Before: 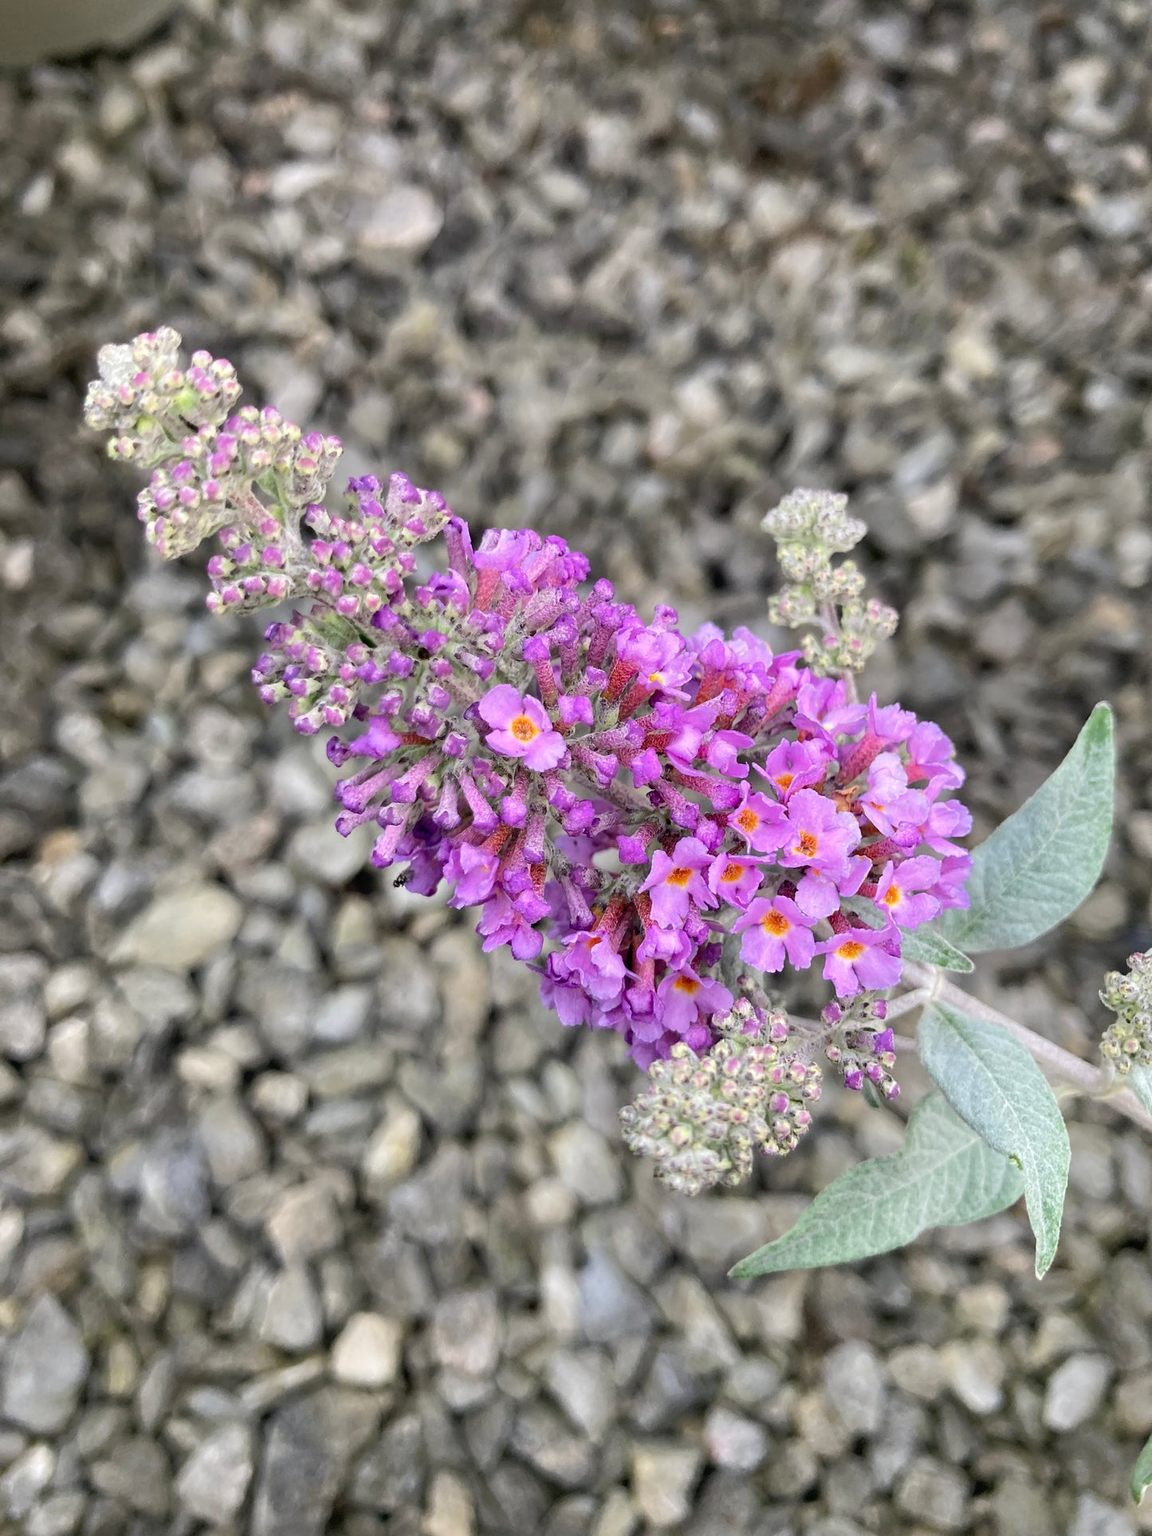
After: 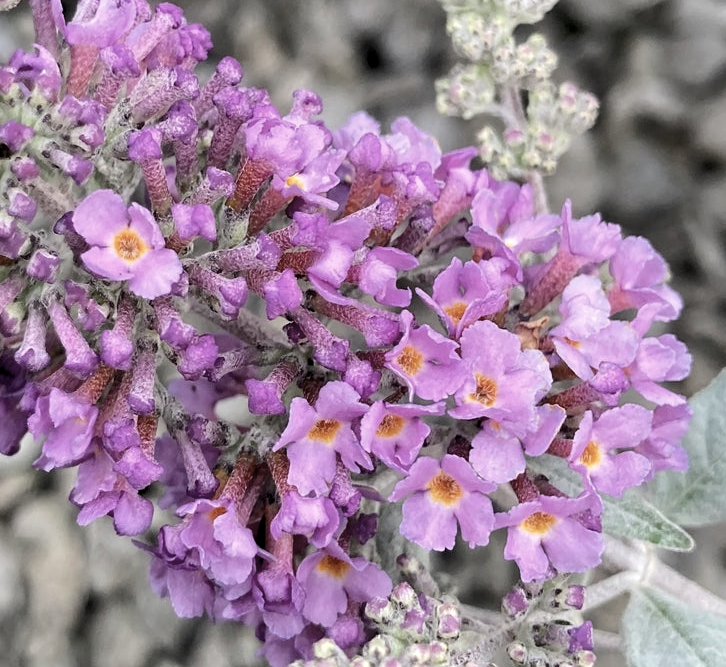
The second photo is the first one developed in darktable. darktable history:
contrast brightness saturation: contrast 0.1, saturation -0.36
crop: left 36.607%, top 34.735%, right 13.146%, bottom 30.611%
levels: levels [0.026, 0.507, 0.987]
